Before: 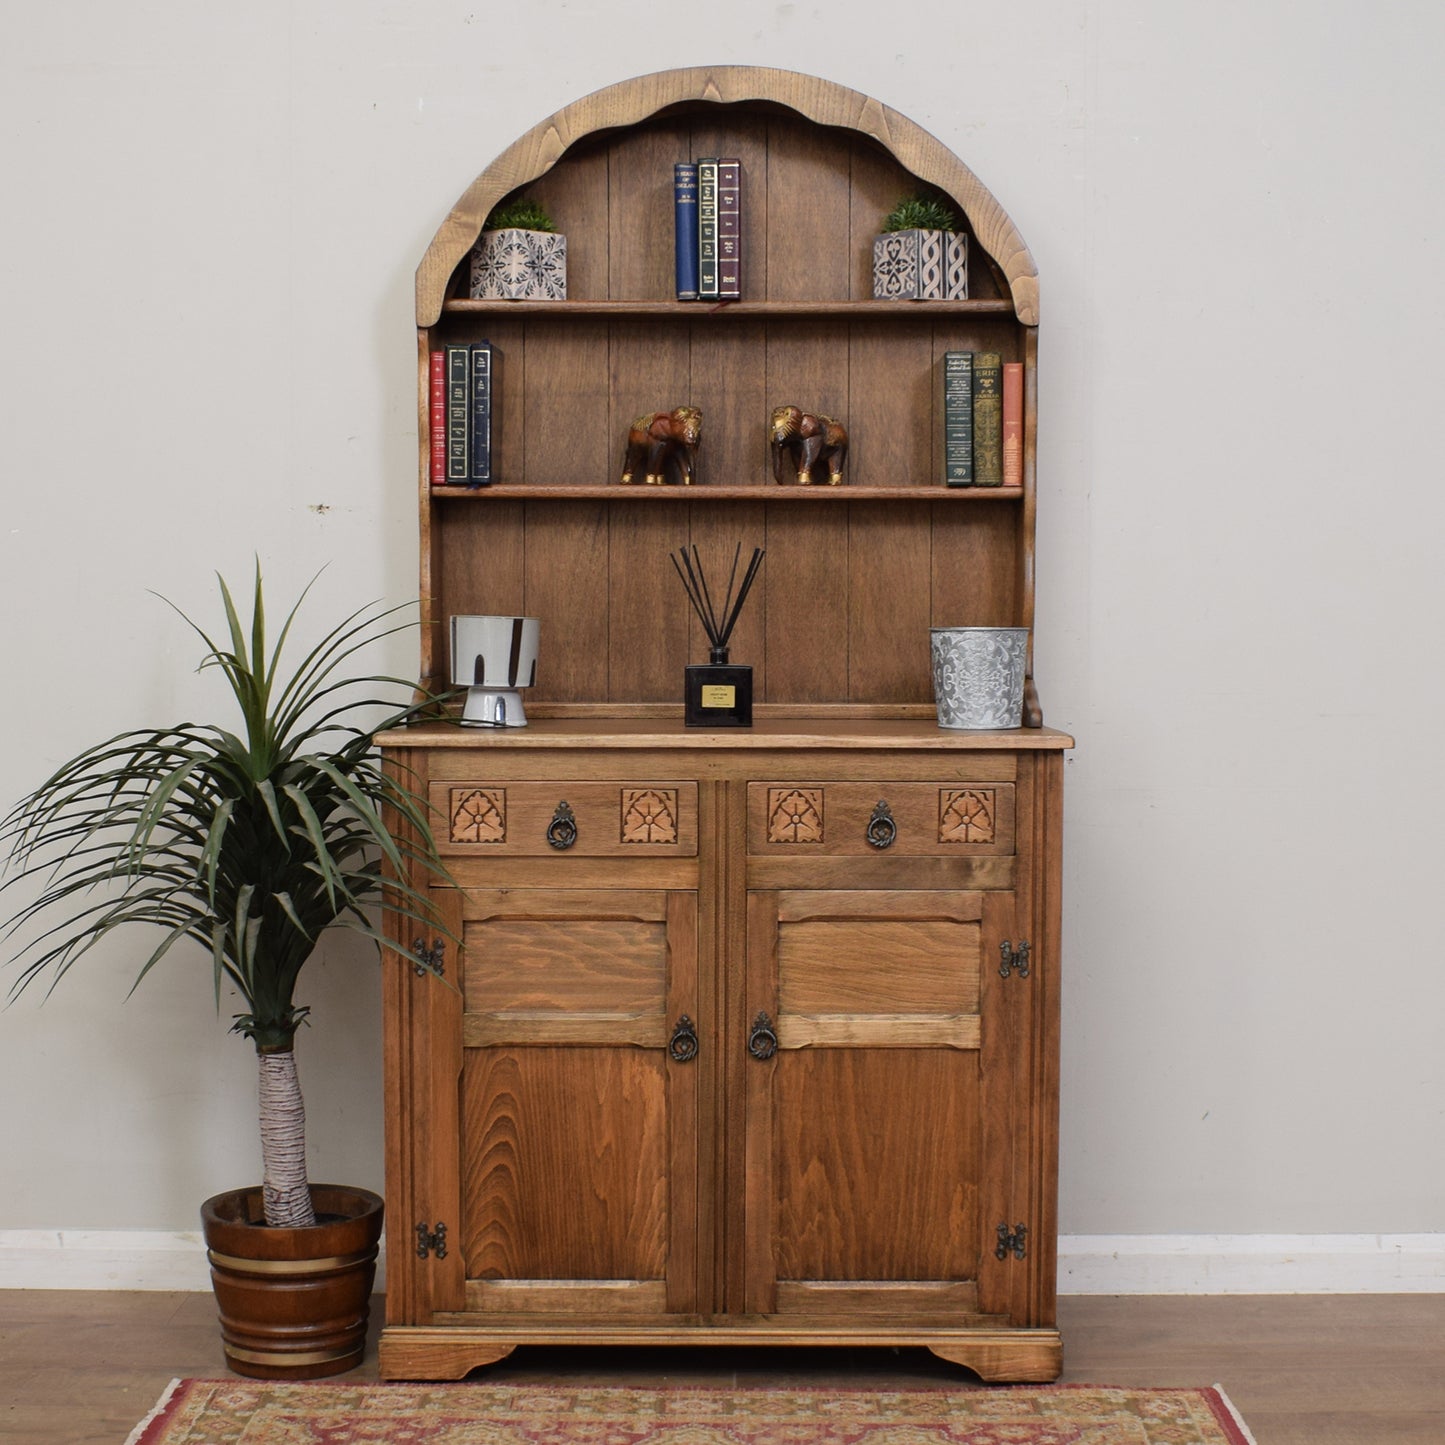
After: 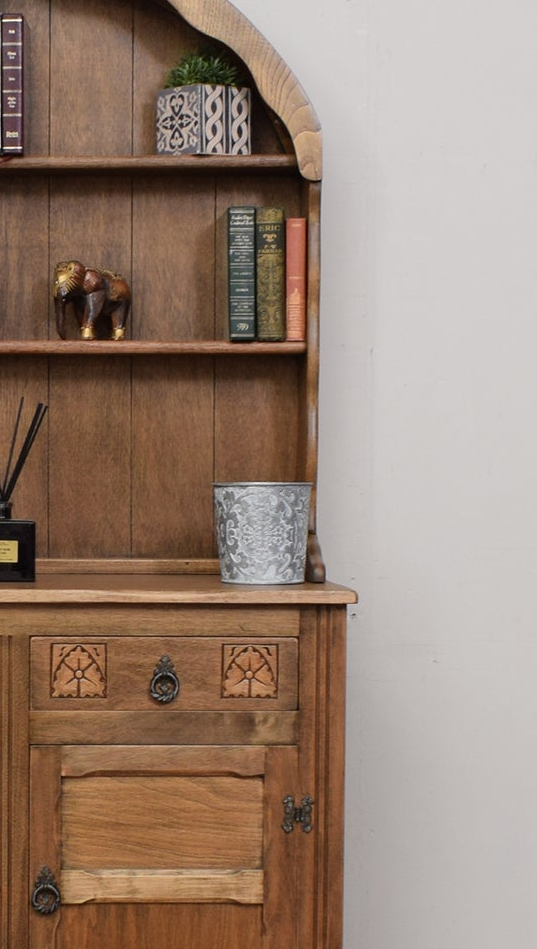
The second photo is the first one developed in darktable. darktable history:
crop and rotate: left 49.677%, top 10.083%, right 13.091%, bottom 24.19%
